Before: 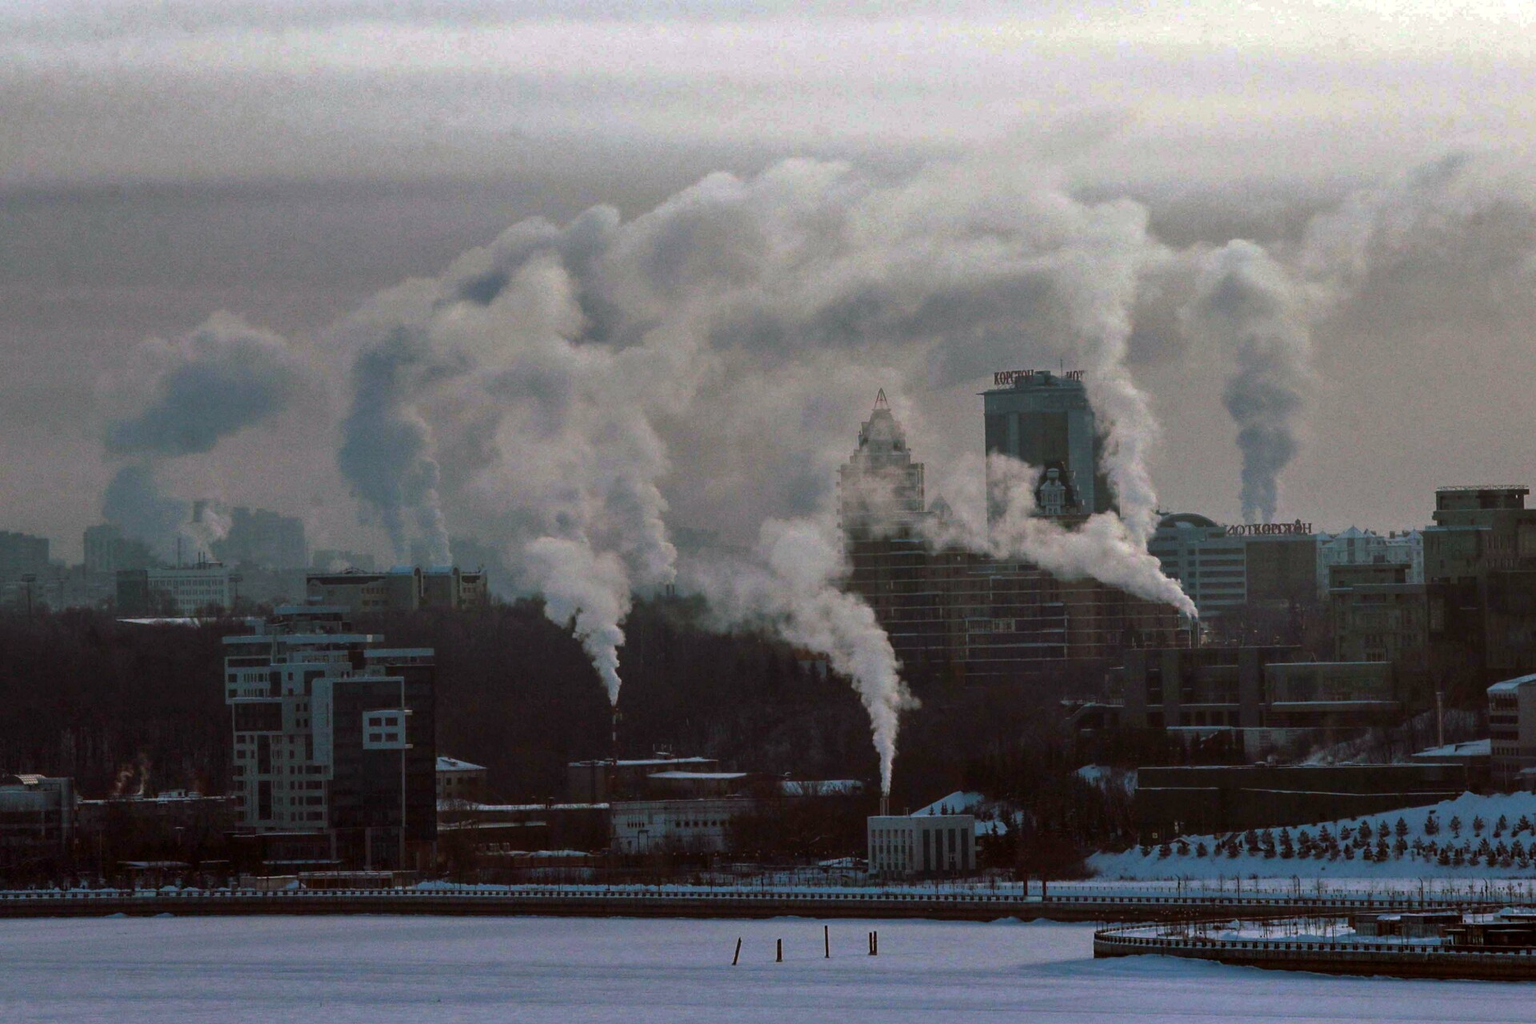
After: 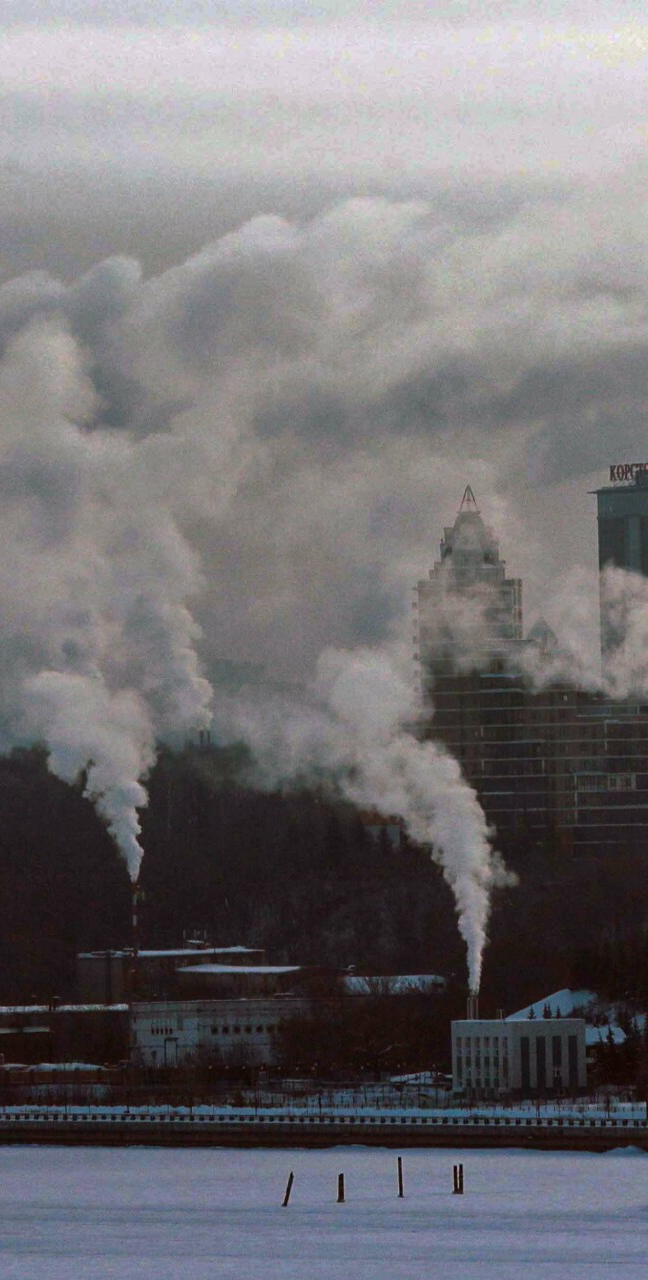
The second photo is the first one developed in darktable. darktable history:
crop: left 32.995%, right 33.253%
